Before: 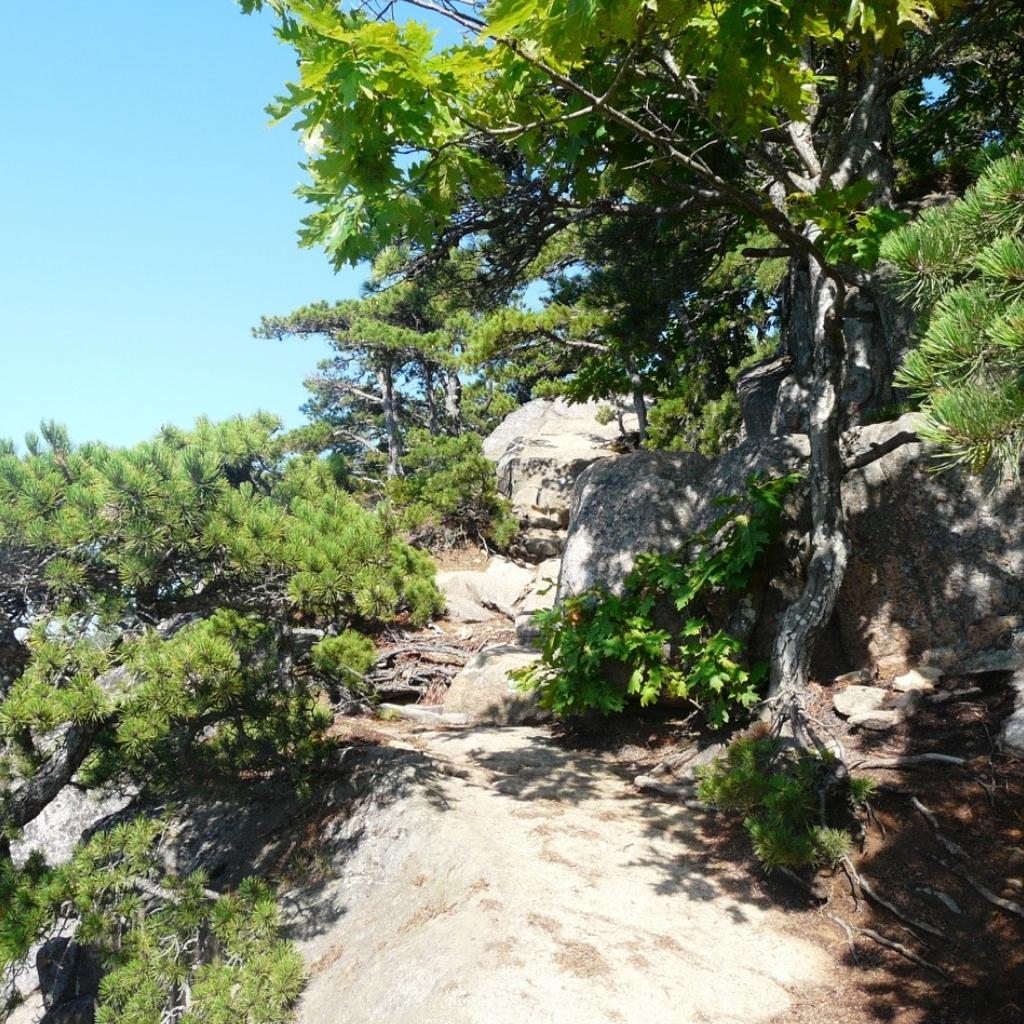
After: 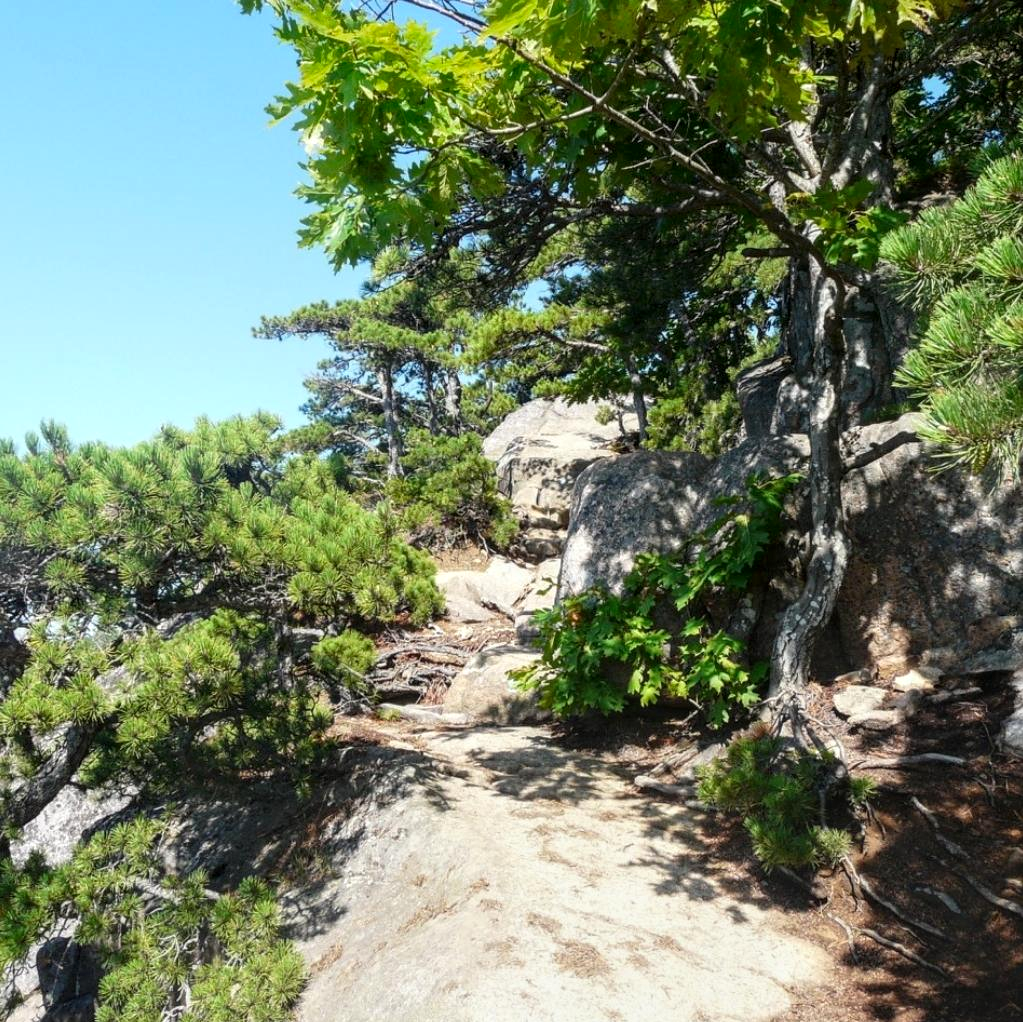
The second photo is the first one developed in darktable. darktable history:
contrast brightness saturation: contrast 0.04, saturation 0.07
local contrast: on, module defaults
crop: top 0.05%, bottom 0.098%
